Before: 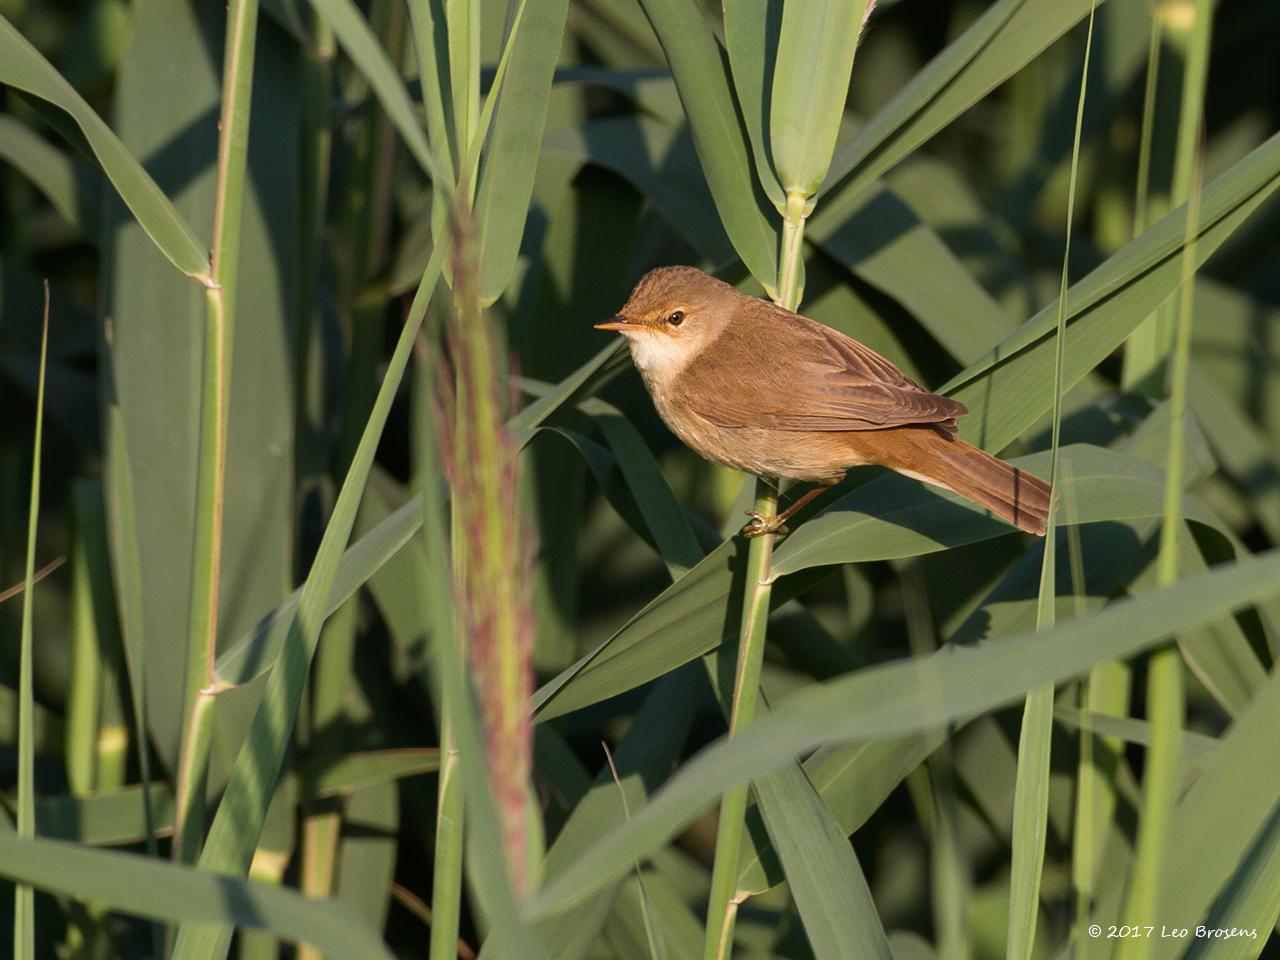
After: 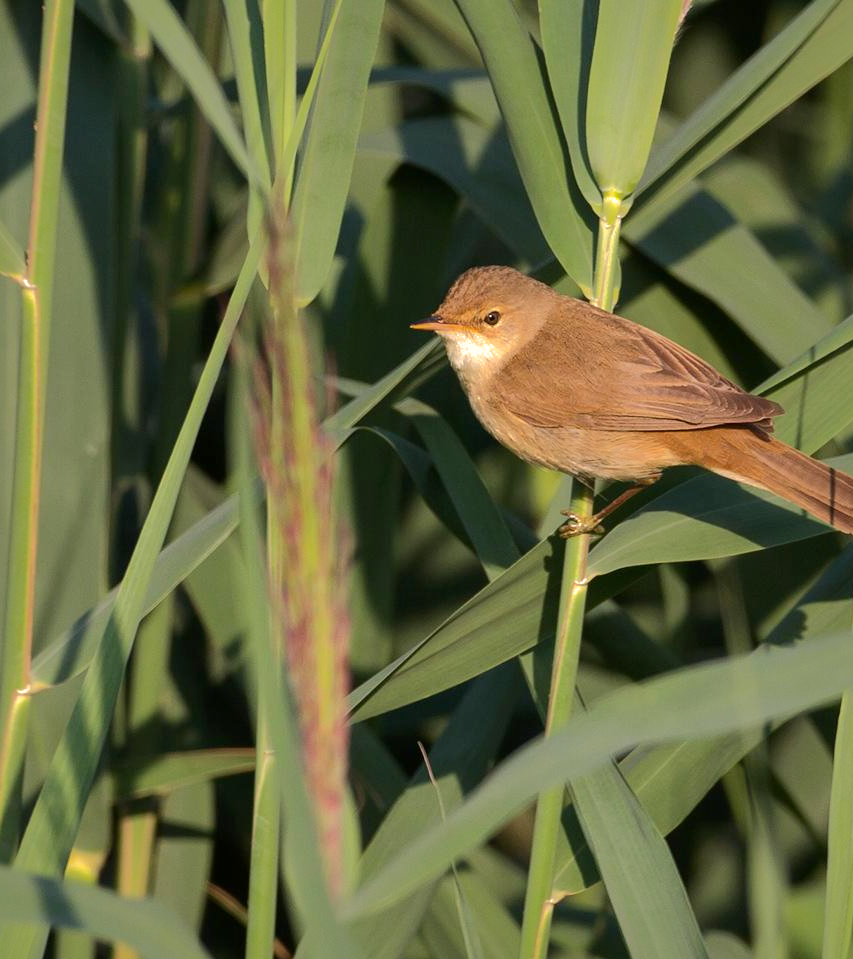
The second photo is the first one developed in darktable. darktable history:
crop and rotate: left 14.38%, right 18.958%
shadows and highlights: shadows -18.13, highlights -73.32
exposure: exposure 0.372 EV, compensate exposure bias true, compensate highlight preservation false
